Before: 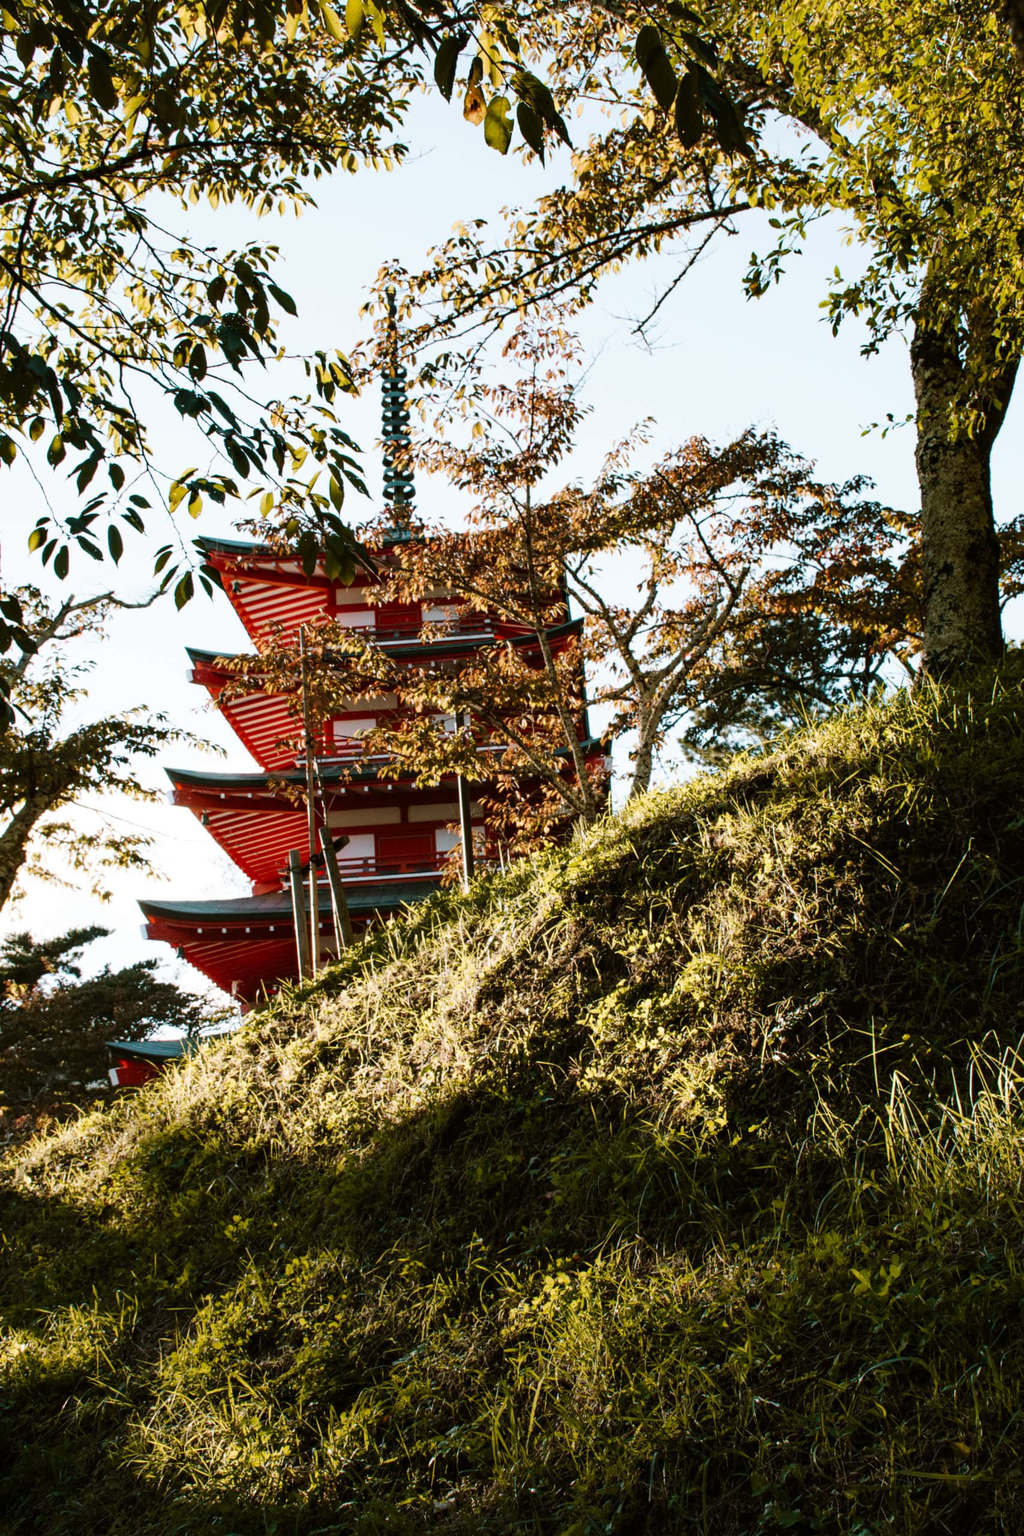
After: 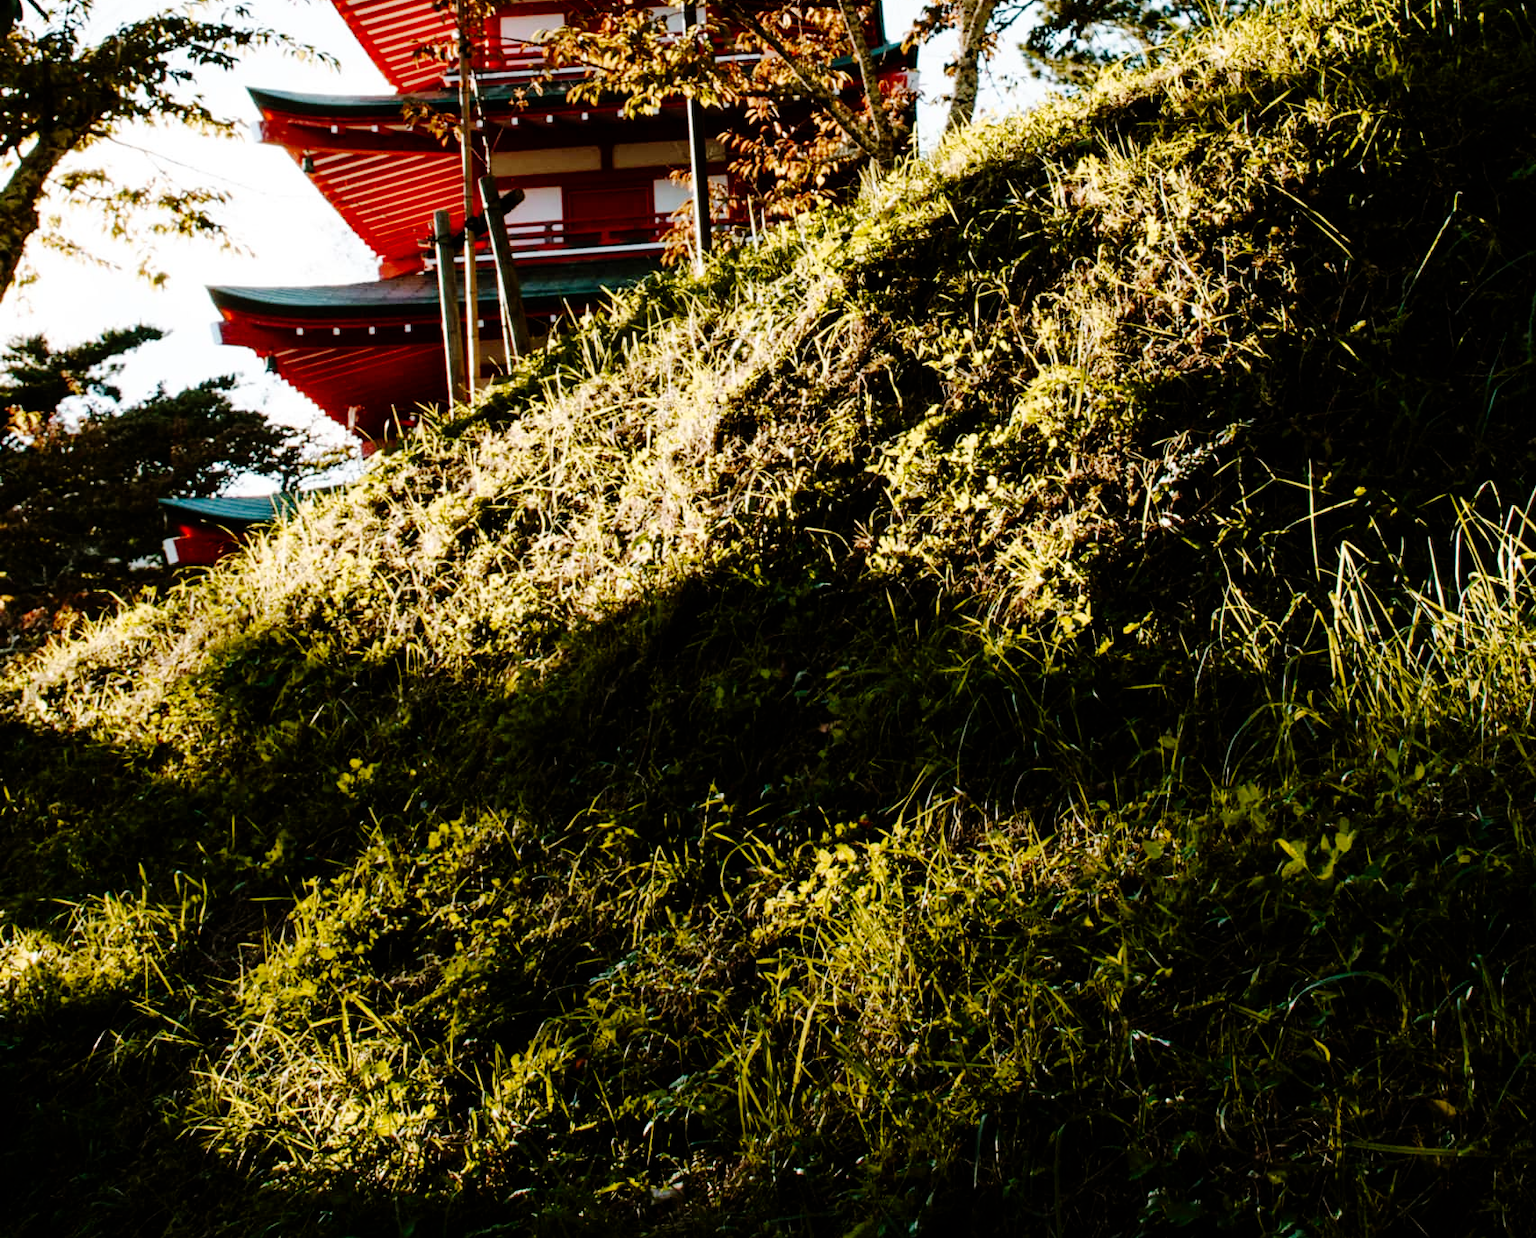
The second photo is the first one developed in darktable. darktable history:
tone curve: curves: ch0 [(0, 0) (0.003, 0) (0.011, 0.001) (0.025, 0.003) (0.044, 0.005) (0.069, 0.012) (0.1, 0.023) (0.136, 0.039) (0.177, 0.088) (0.224, 0.15) (0.277, 0.24) (0.335, 0.337) (0.399, 0.437) (0.468, 0.535) (0.543, 0.629) (0.623, 0.71) (0.709, 0.782) (0.801, 0.856) (0.898, 0.94) (1, 1)], preserve colors none
crop and rotate: top 46.237%
